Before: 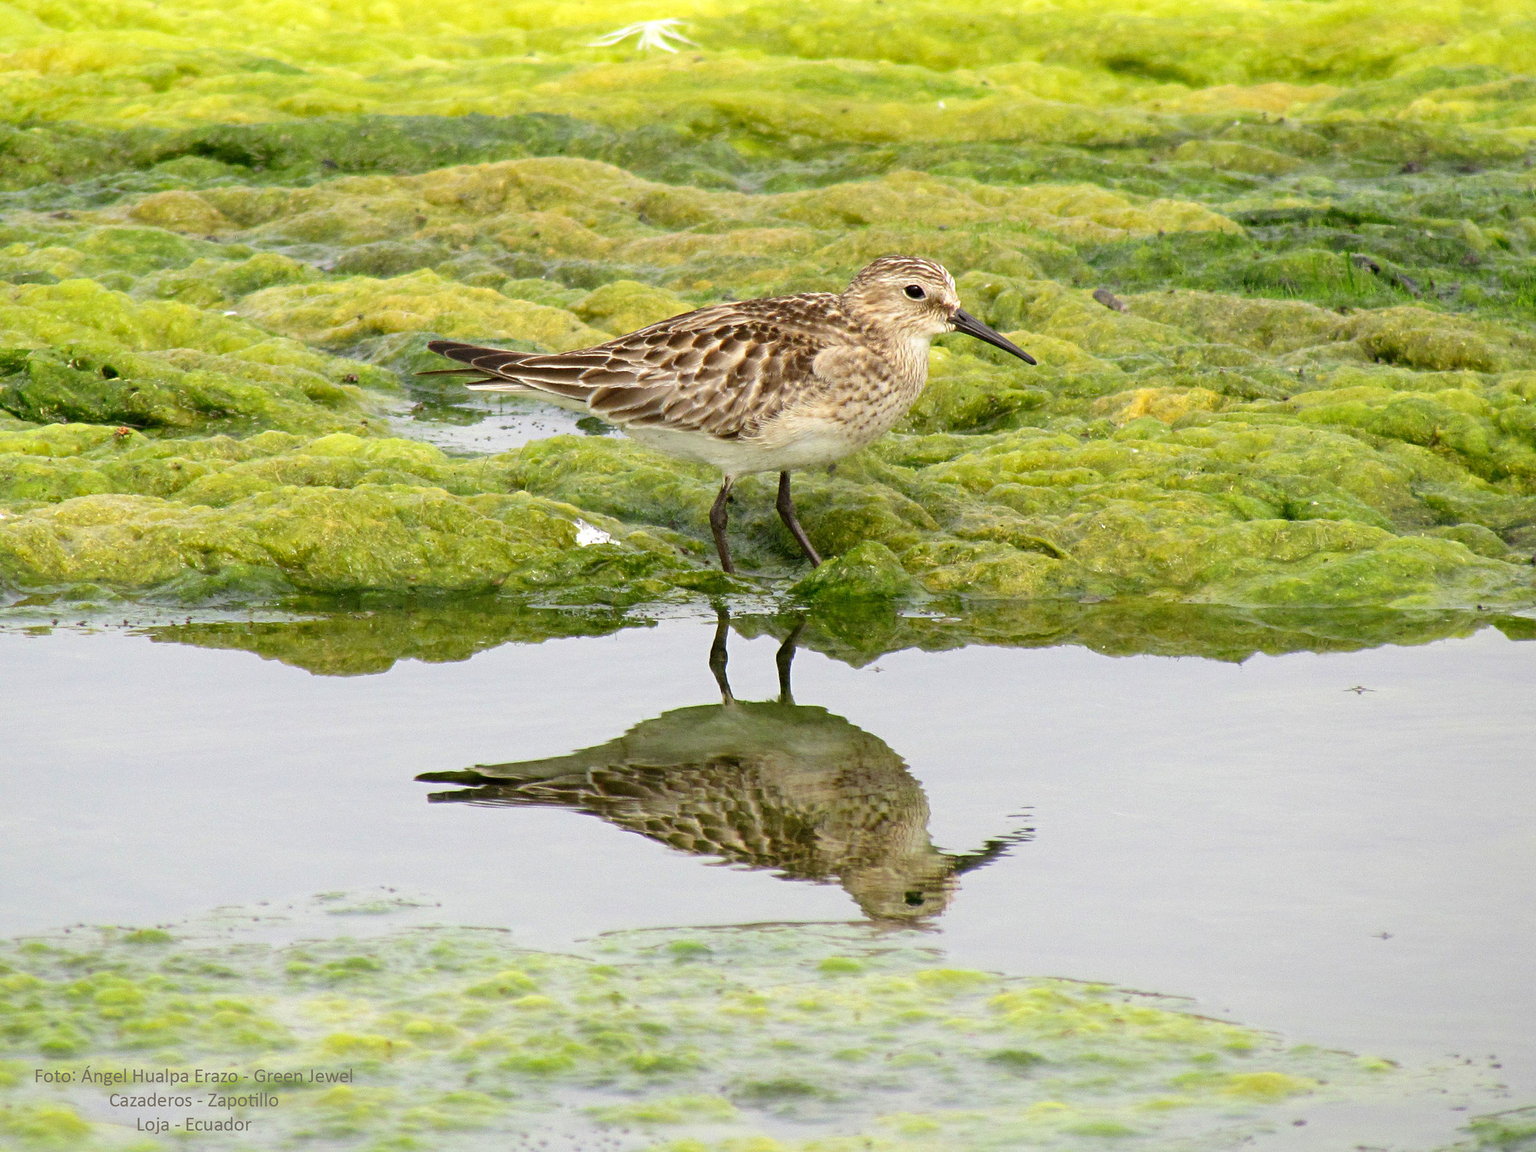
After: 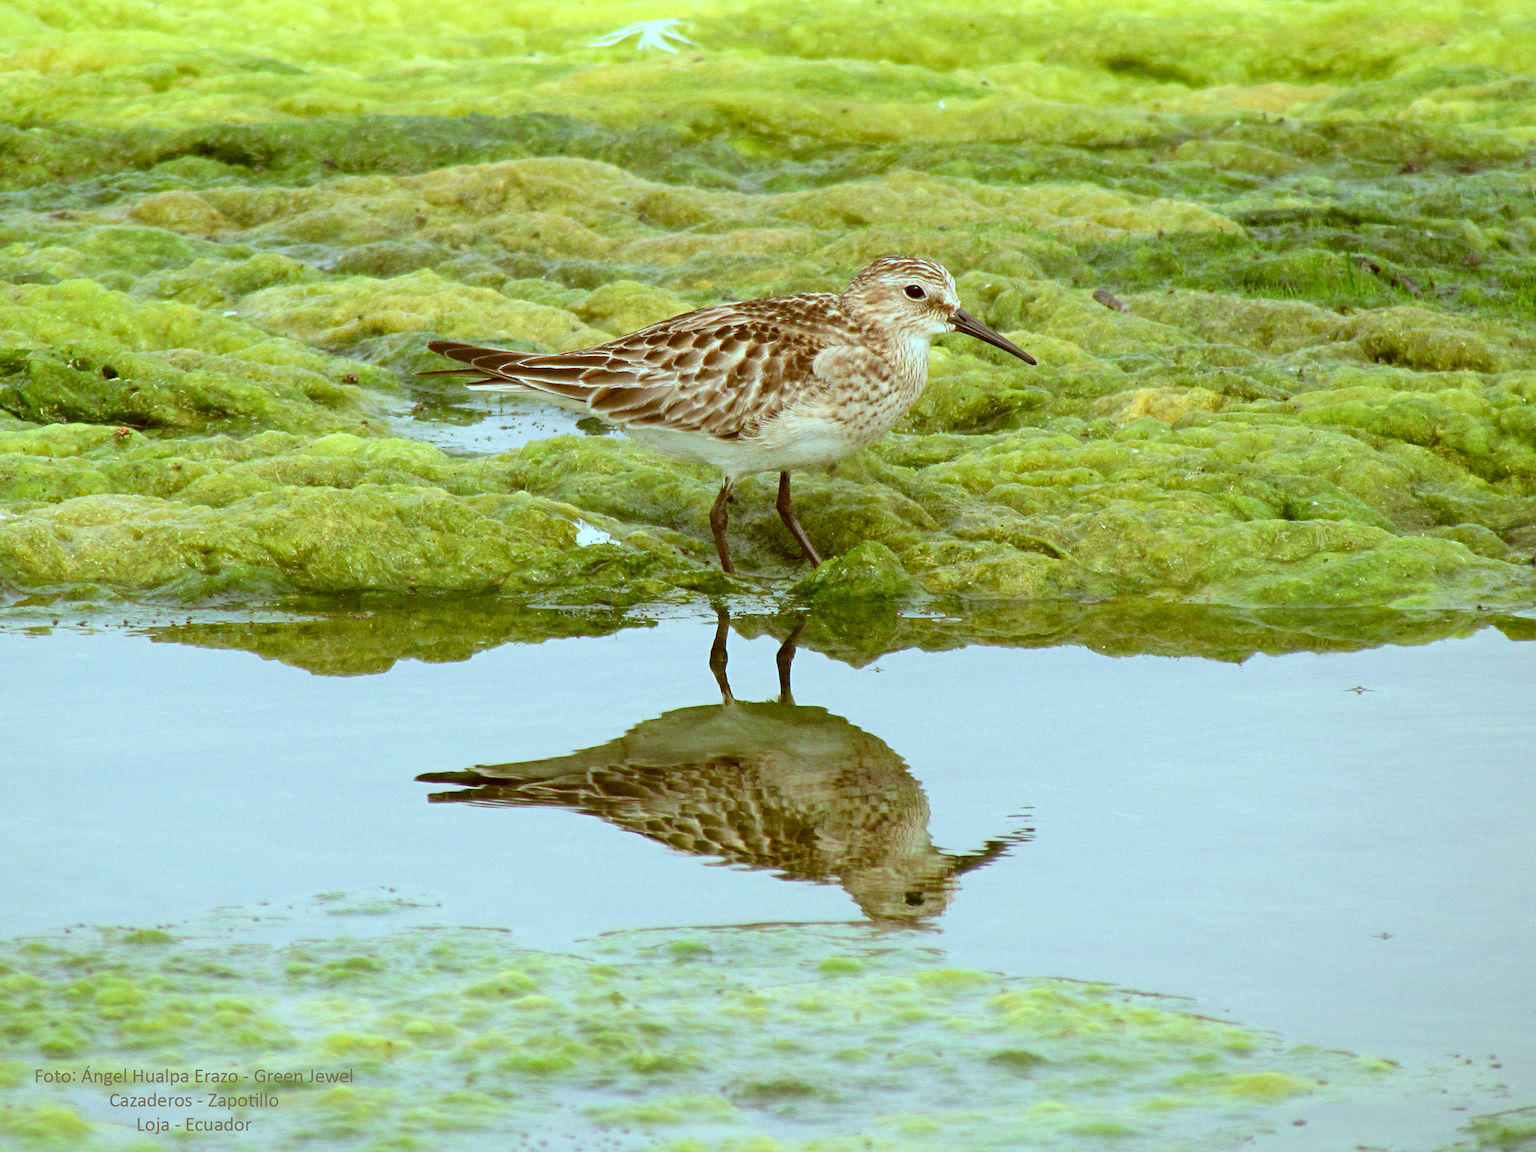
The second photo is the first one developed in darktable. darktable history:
color correction: highlights a* -15.06, highlights b* -16.05, shadows a* 10.16, shadows b* 28.91
